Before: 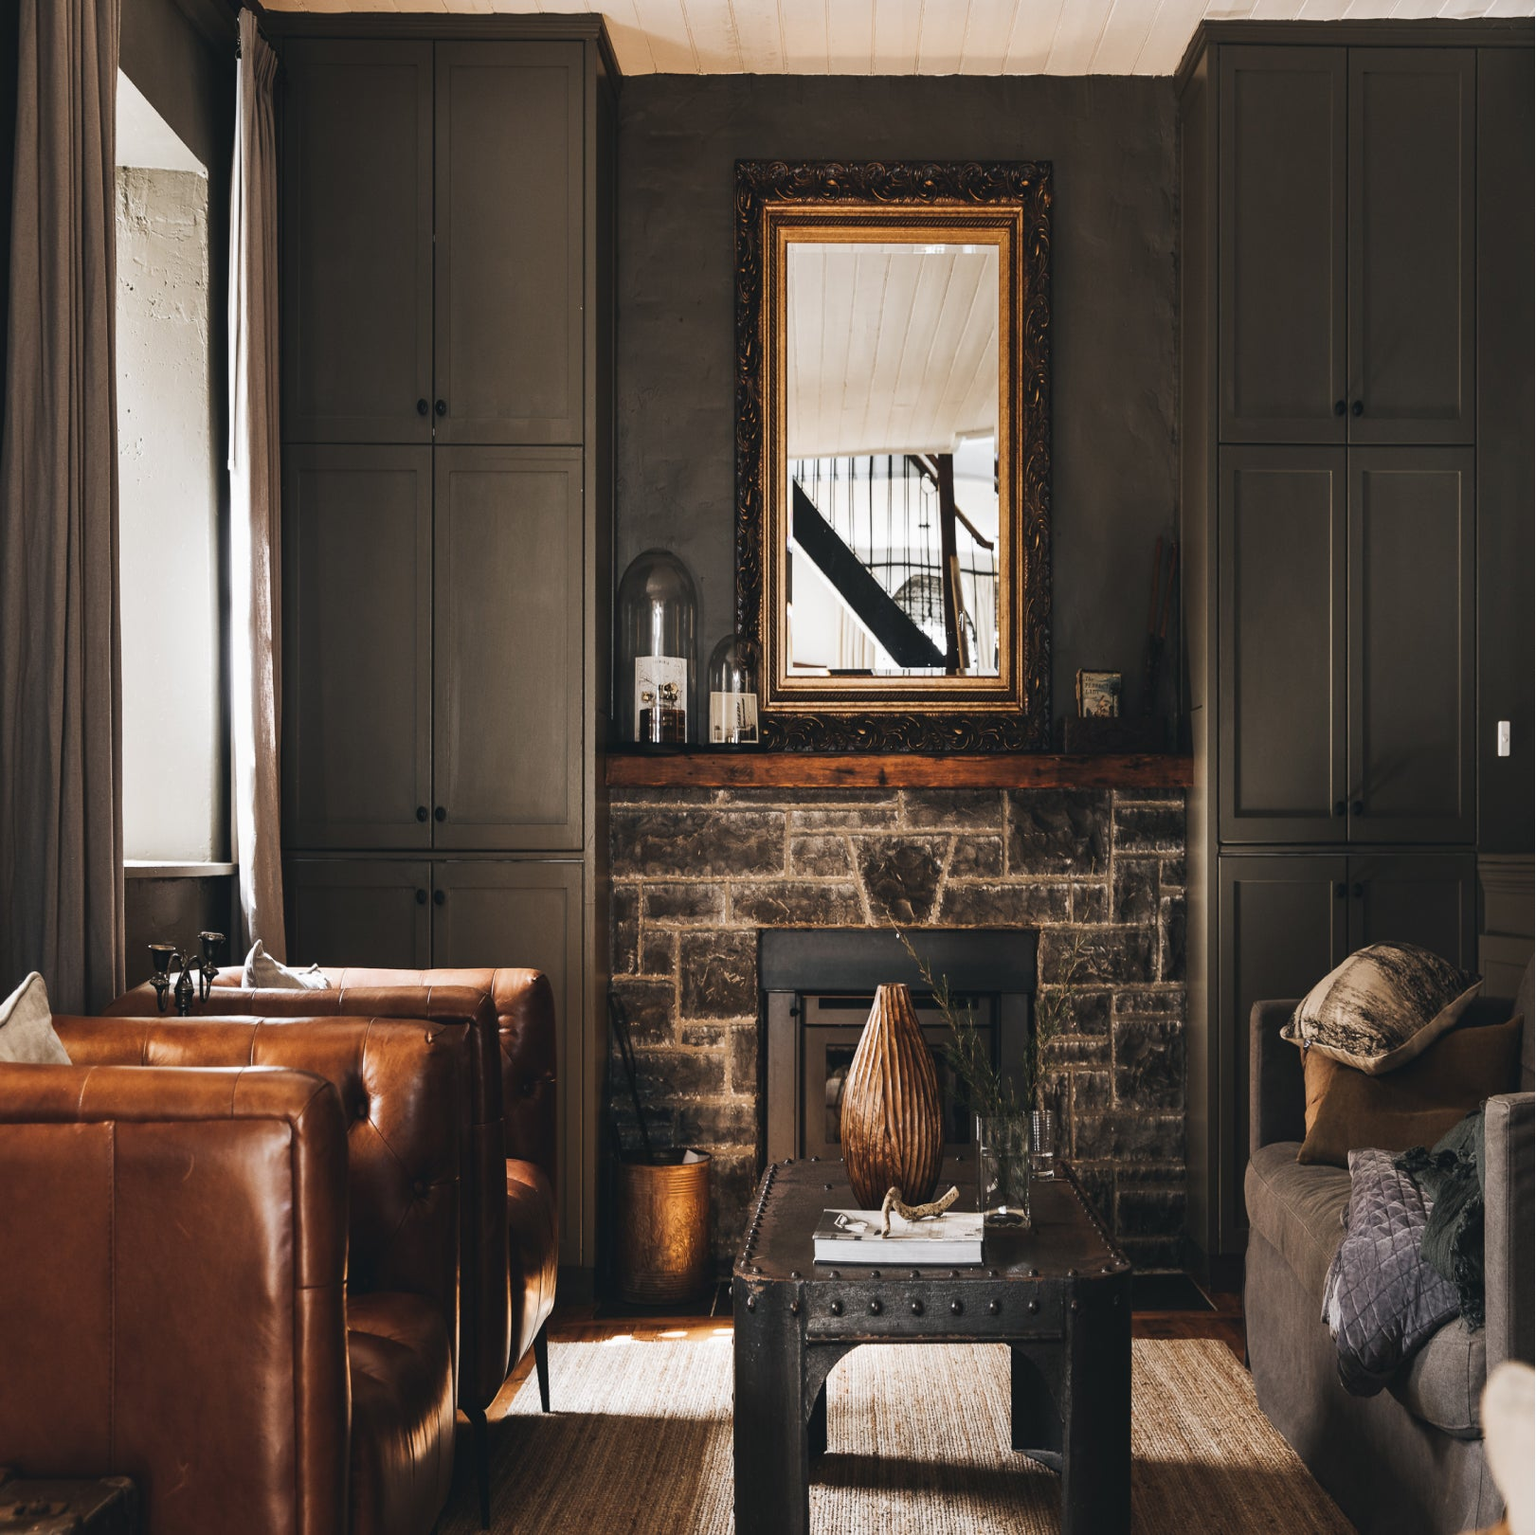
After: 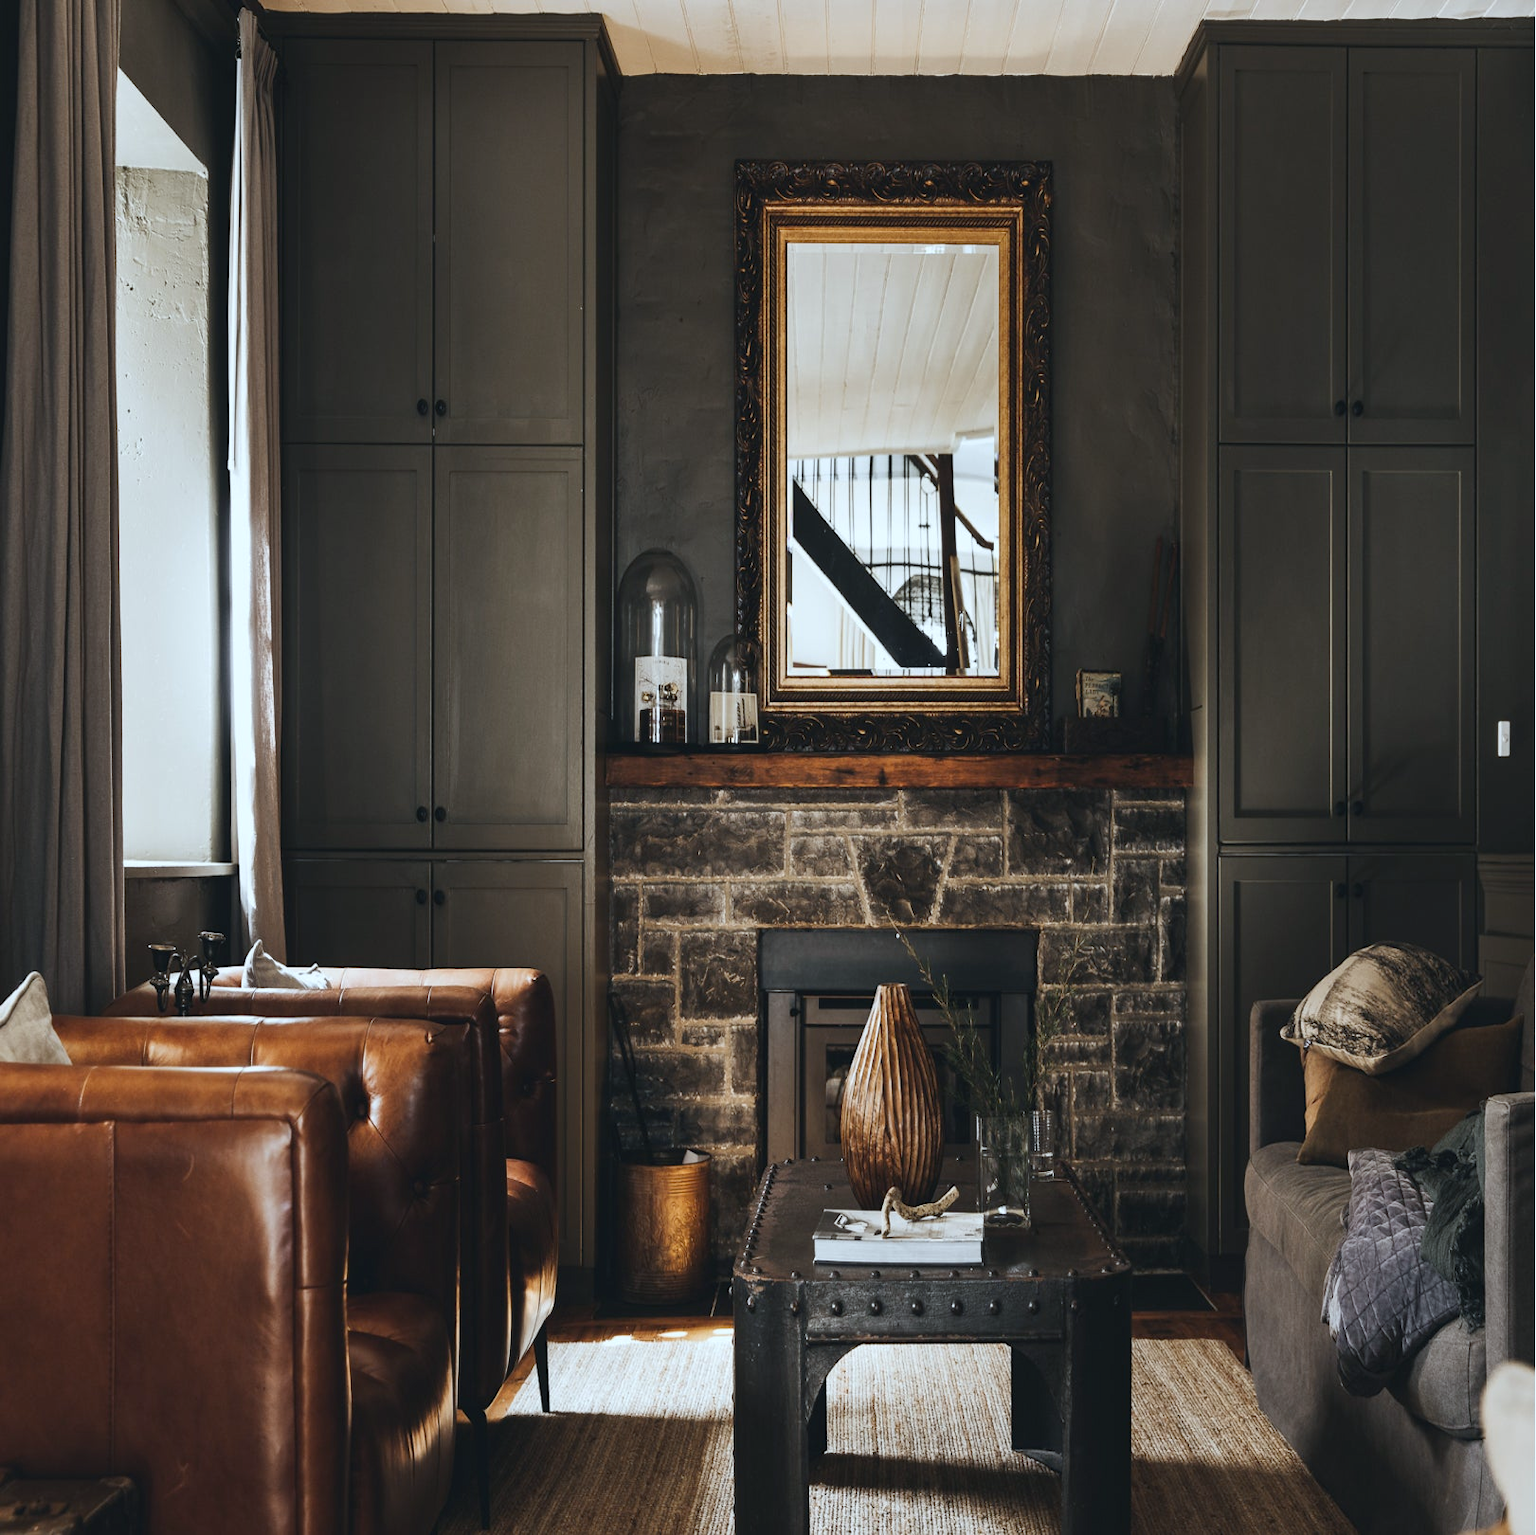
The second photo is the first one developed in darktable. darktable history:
contrast brightness saturation: contrast 0.05
white balance: red 0.925, blue 1.046
